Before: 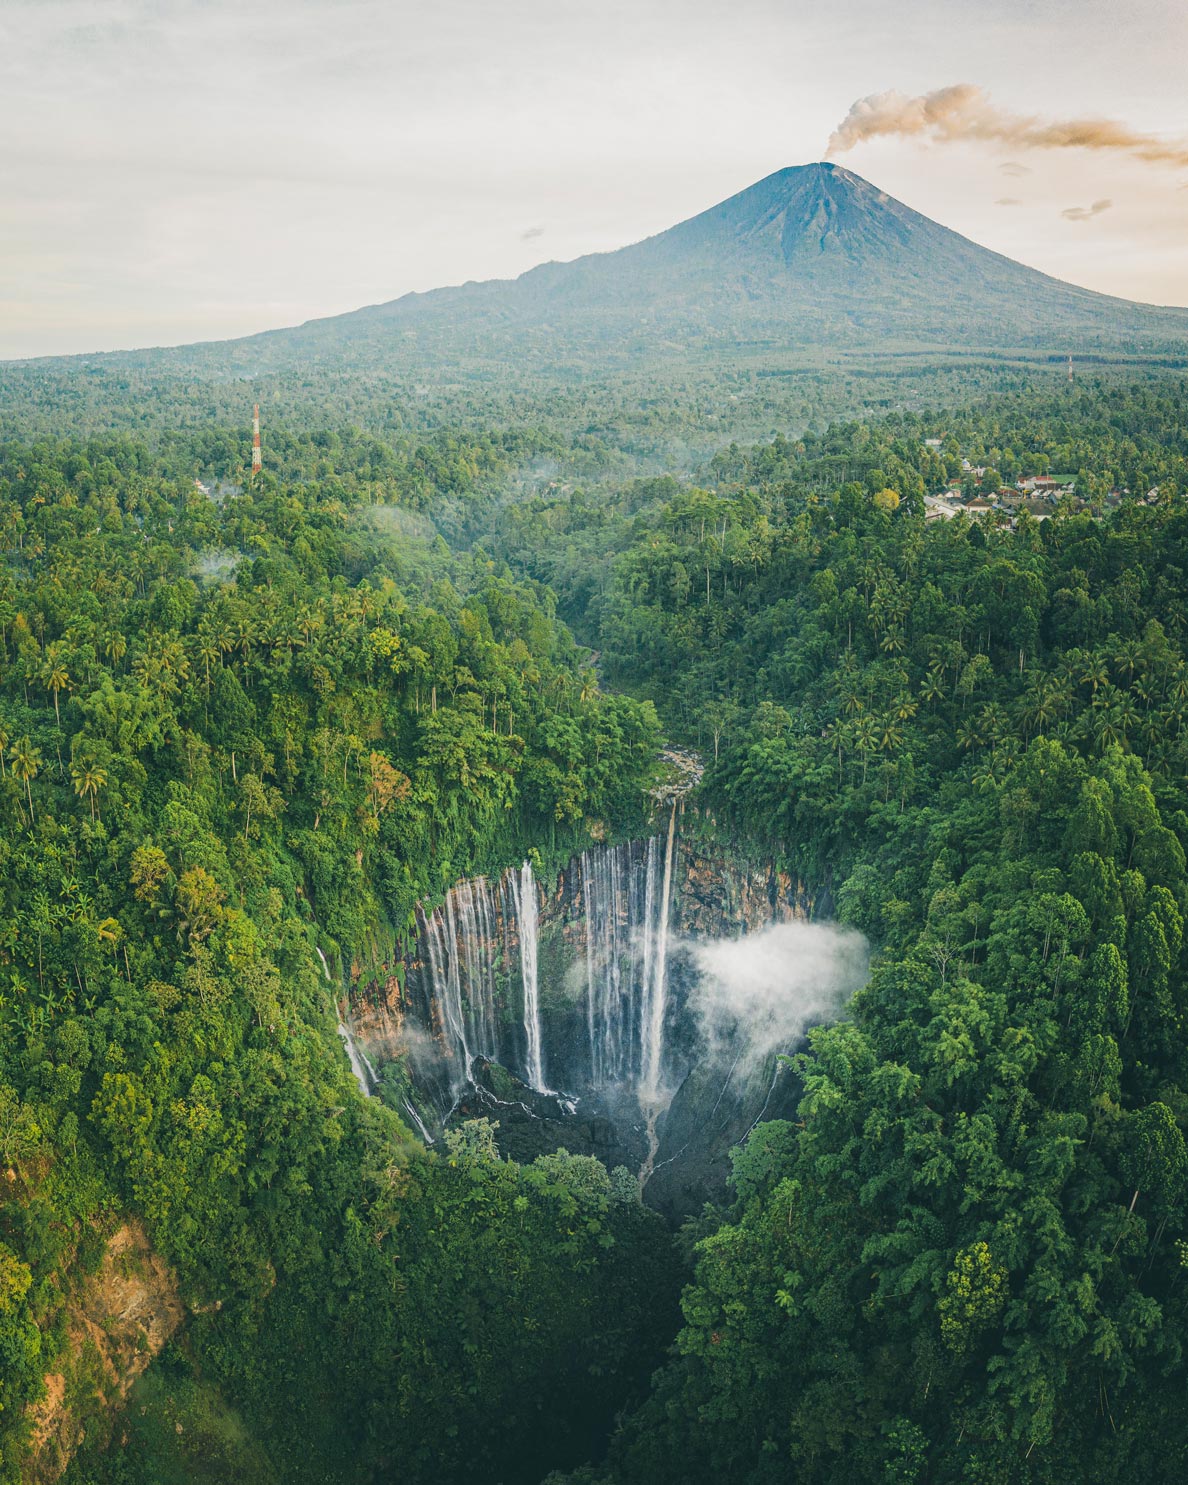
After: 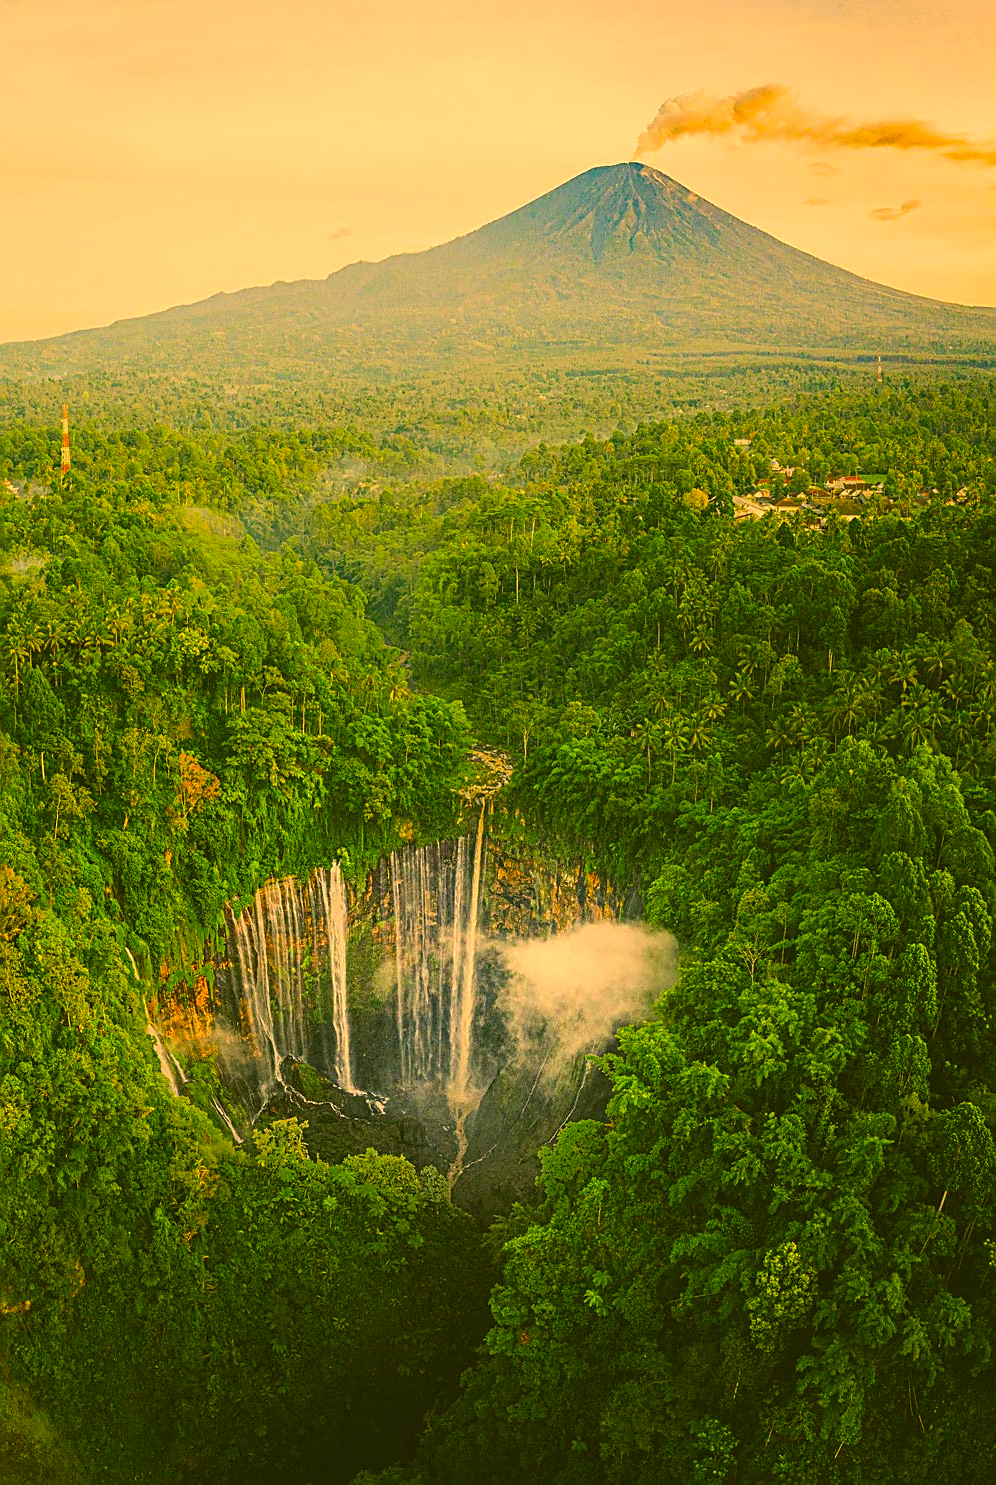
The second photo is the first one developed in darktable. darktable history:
crop: left 16.145%
color correction: highlights a* 10.44, highlights b* 30.04, shadows a* 2.73, shadows b* 17.51, saturation 1.72
sharpen: amount 0.6
